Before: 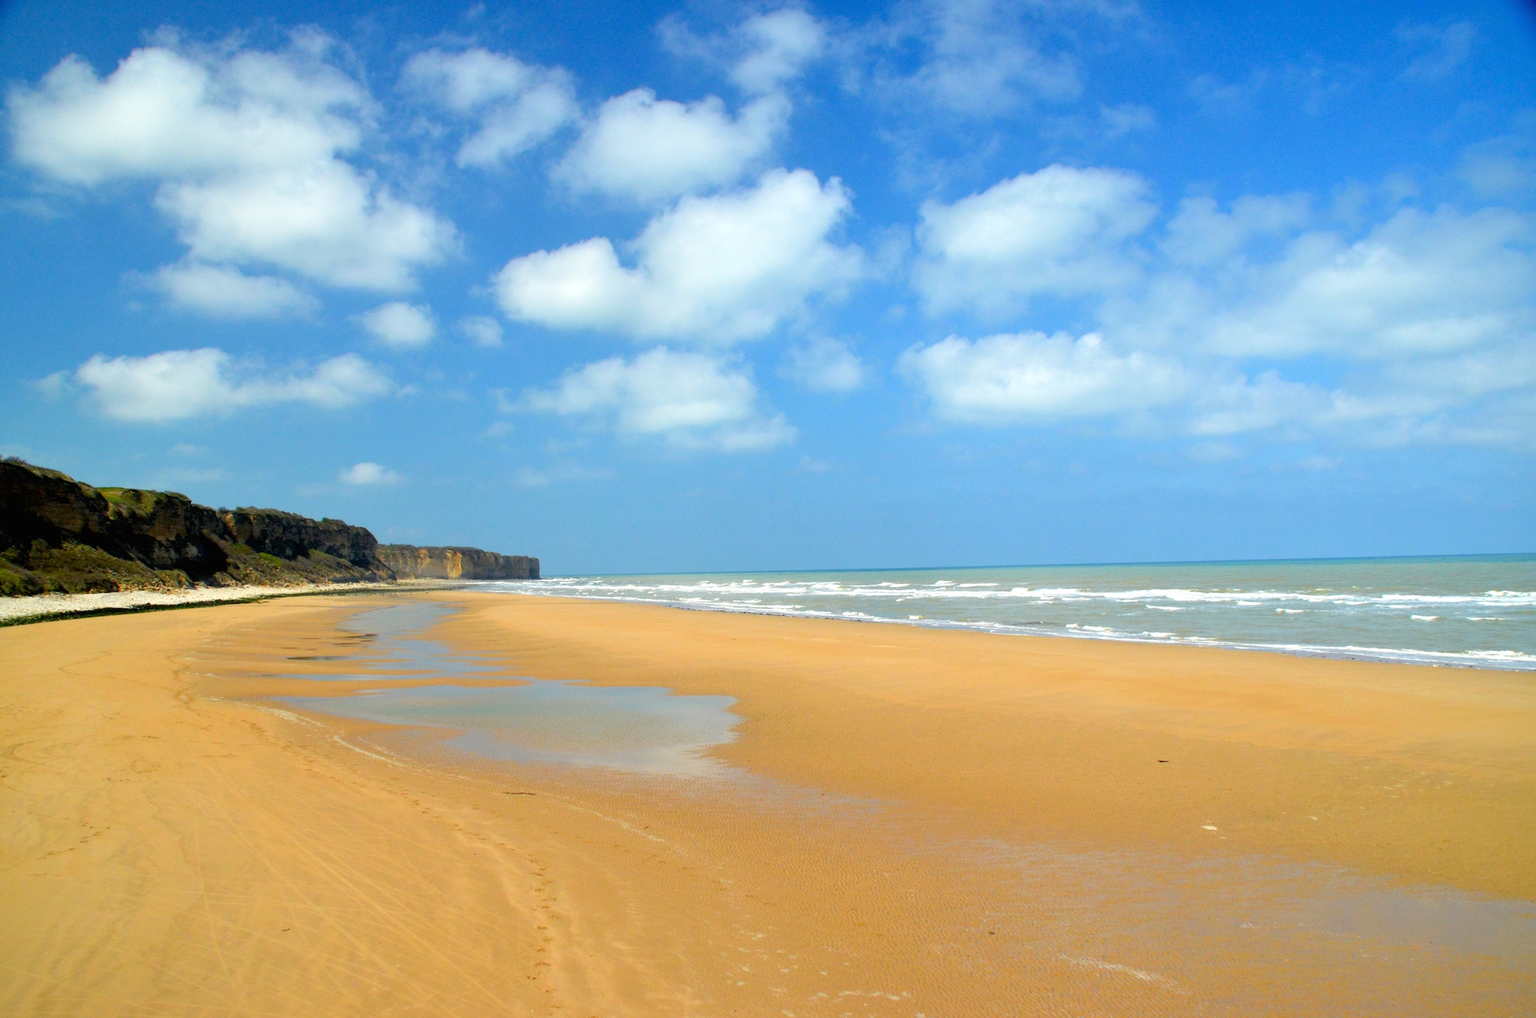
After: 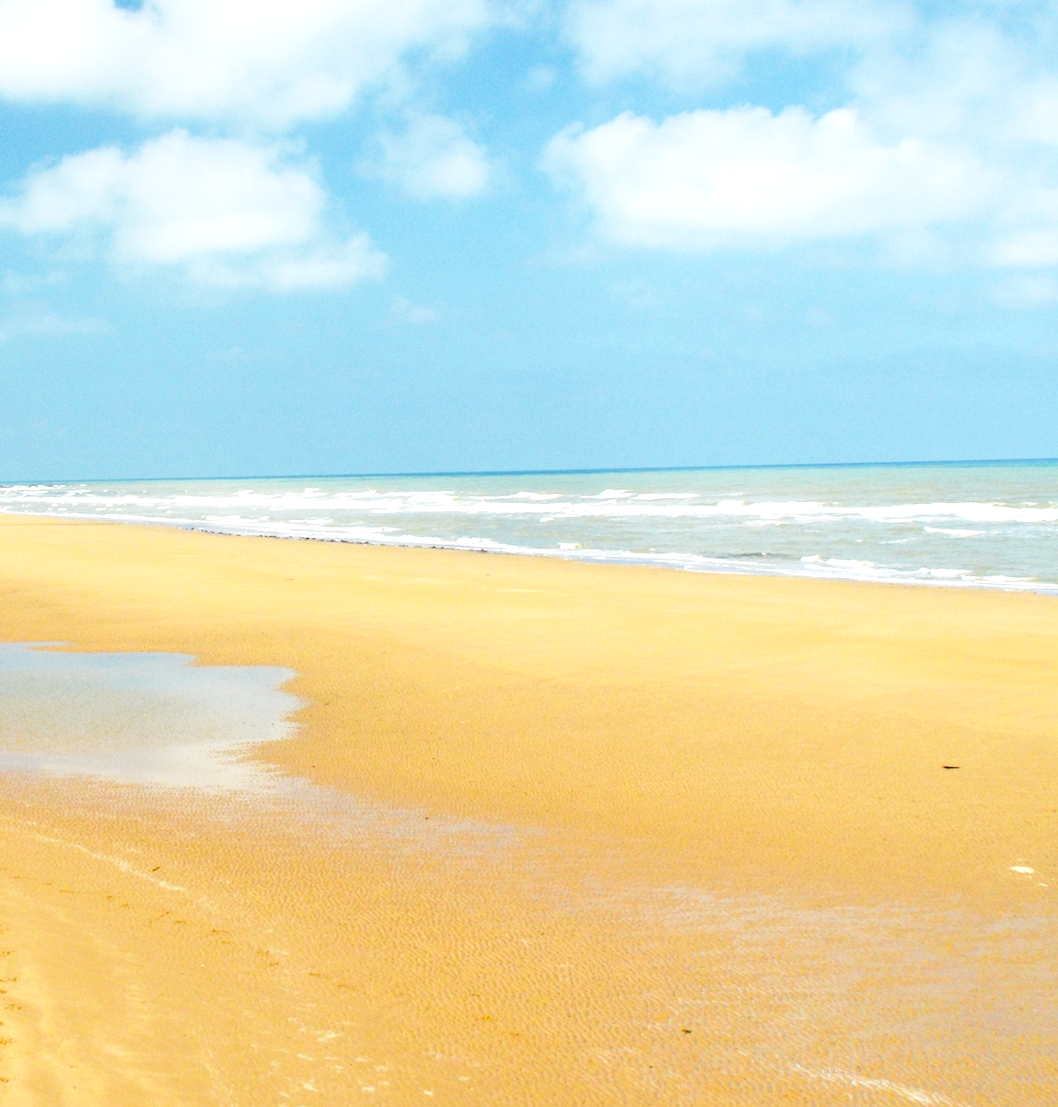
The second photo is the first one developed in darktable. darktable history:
local contrast: highlights 36%, detail 135%
base curve: curves: ch0 [(0, 0) (0.028, 0.03) (0.121, 0.232) (0.46, 0.748) (0.859, 0.968) (1, 1)], preserve colors none
crop: left 35.483%, top 25.779%, right 19.717%, bottom 3.44%
